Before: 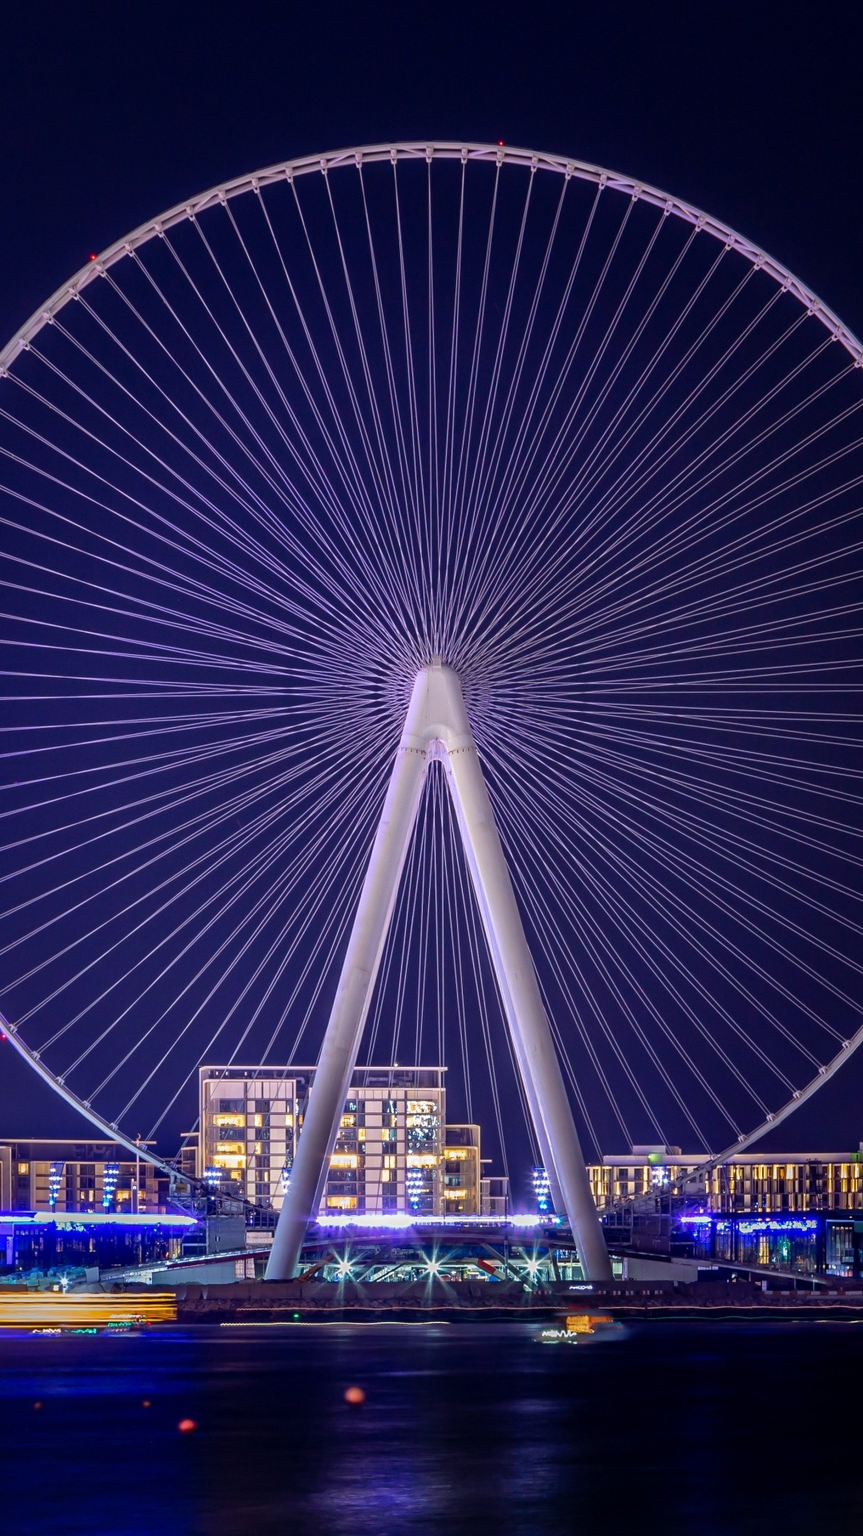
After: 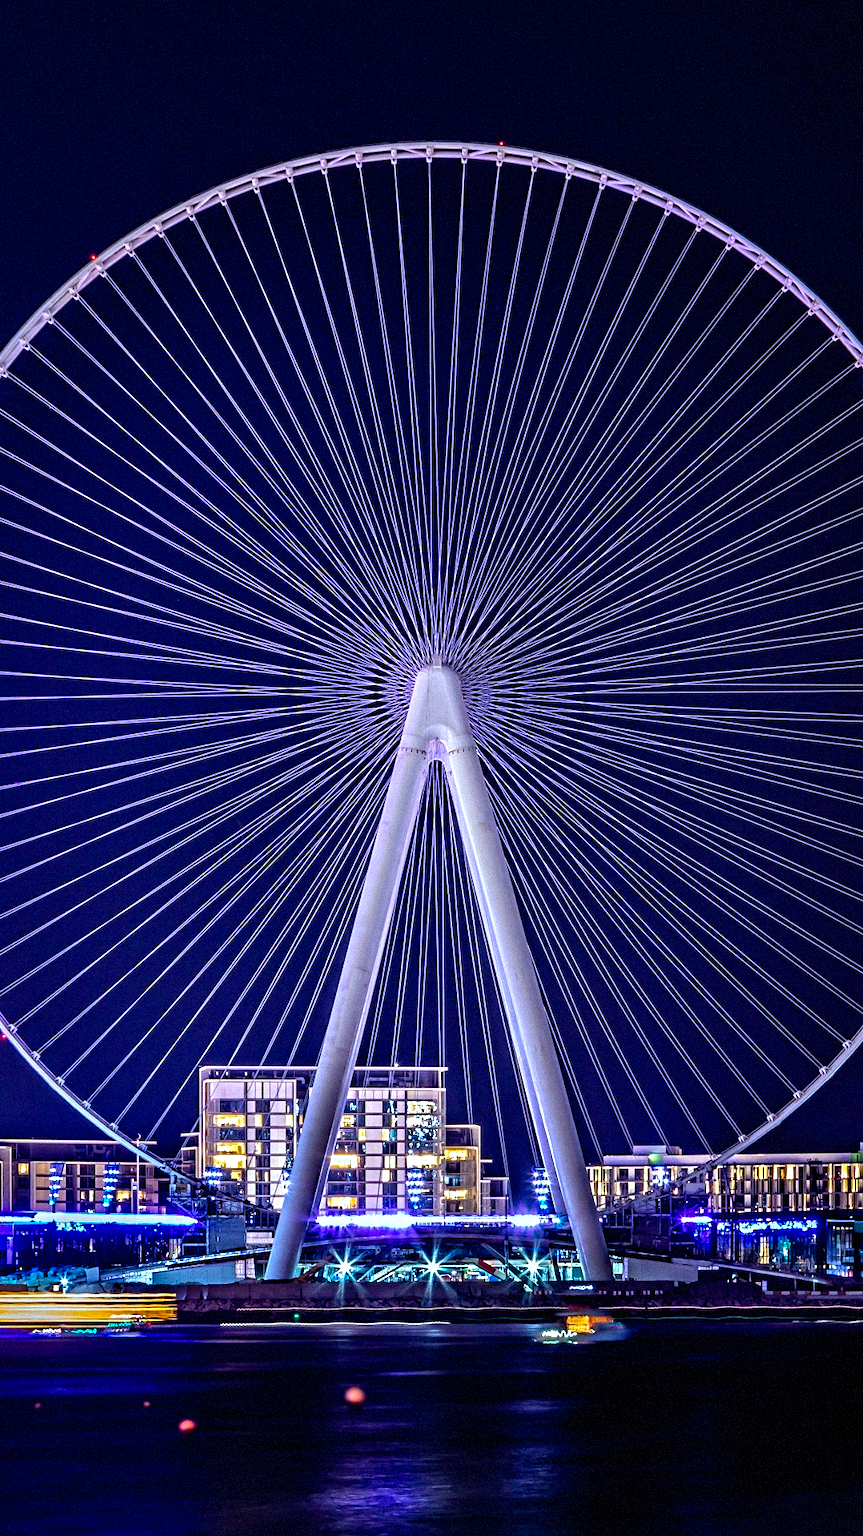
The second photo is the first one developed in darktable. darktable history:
color balance rgb: perceptual saturation grading › global saturation 30%, global vibrance 20%
color calibration: illuminant F (fluorescent), F source F9 (Cool White Deluxe 4150 K) – high CRI, x 0.374, y 0.373, temperature 4158.34 K
contrast equalizer: octaves 7, y [[0.5, 0.542, 0.583, 0.625, 0.667, 0.708], [0.5 ×6], [0.5 ×6], [0 ×6], [0 ×6]]
grain: mid-tones bias 0%
